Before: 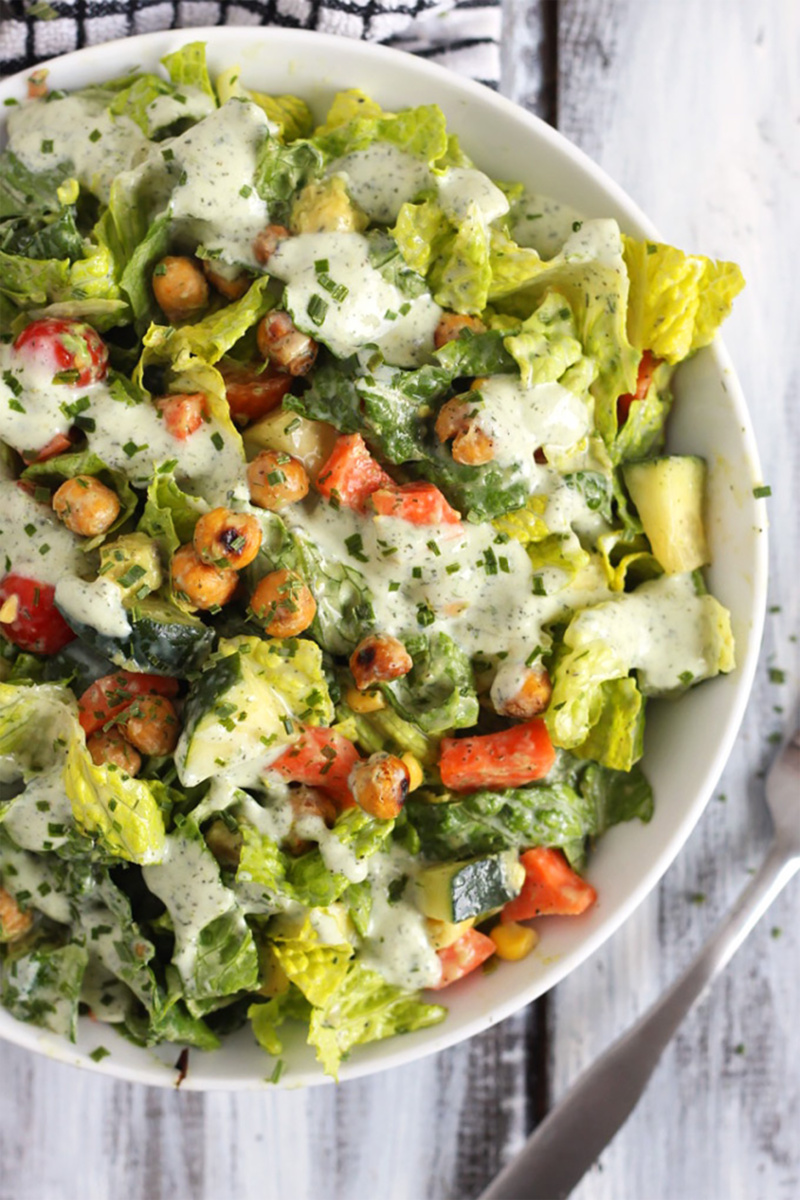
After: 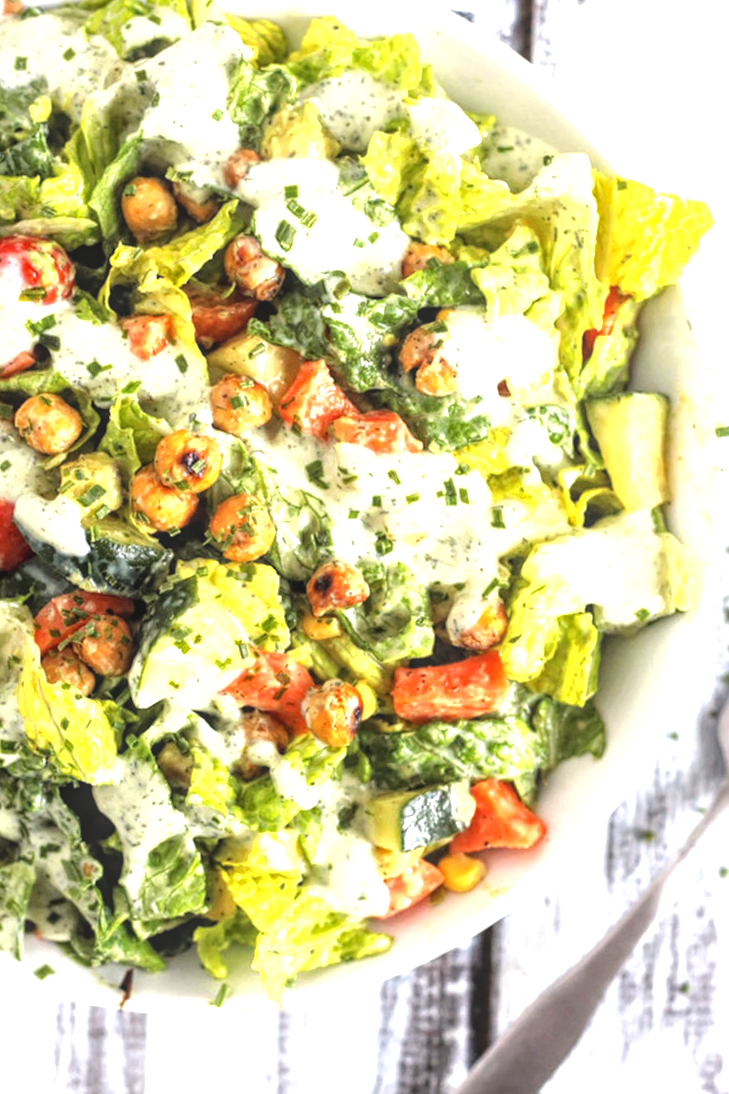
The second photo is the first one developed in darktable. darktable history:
tone equalizer: -8 EV -1.07 EV, -7 EV -1 EV, -6 EV -0.843 EV, -5 EV -0.579 EV, -3 EV 0.581 EV, -2 EV 0.873 EV, -1 EV 1 EV, +0 EV 1.05 EV
crop and rotate: angle -1.83°, left 3.123%, top 3.975%, right 1.383%, bottom 0.517%
local contrast: highlights 74%, shadows 55%, detail 177%, midtone range 0.207
